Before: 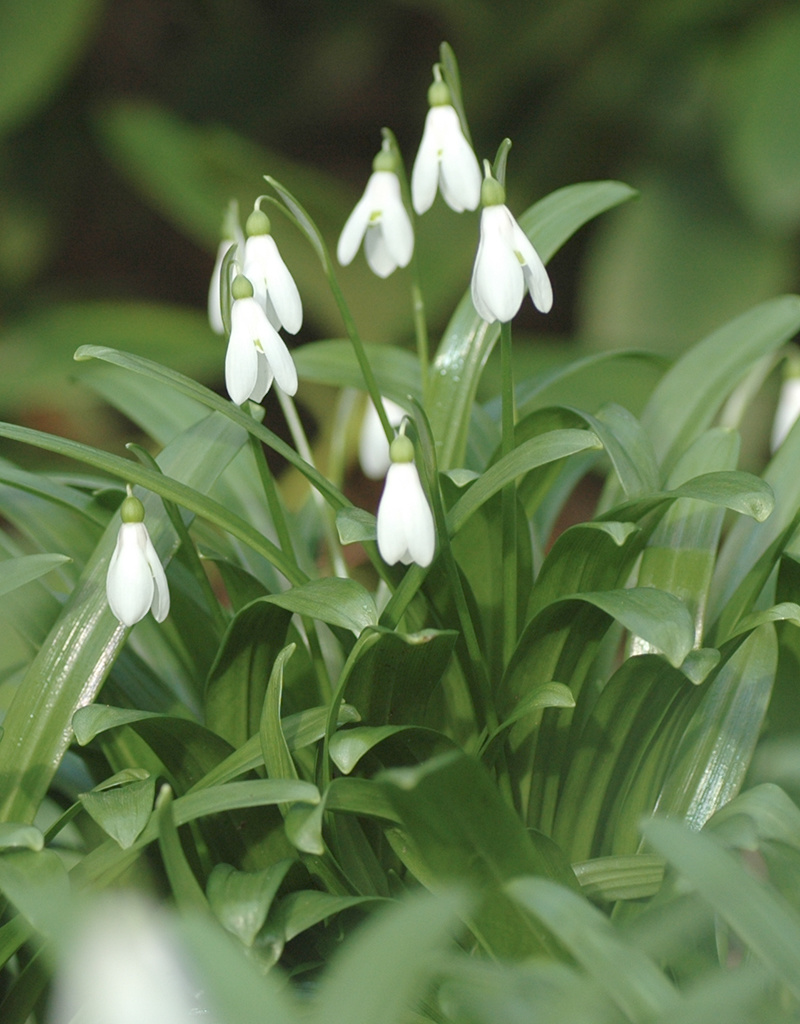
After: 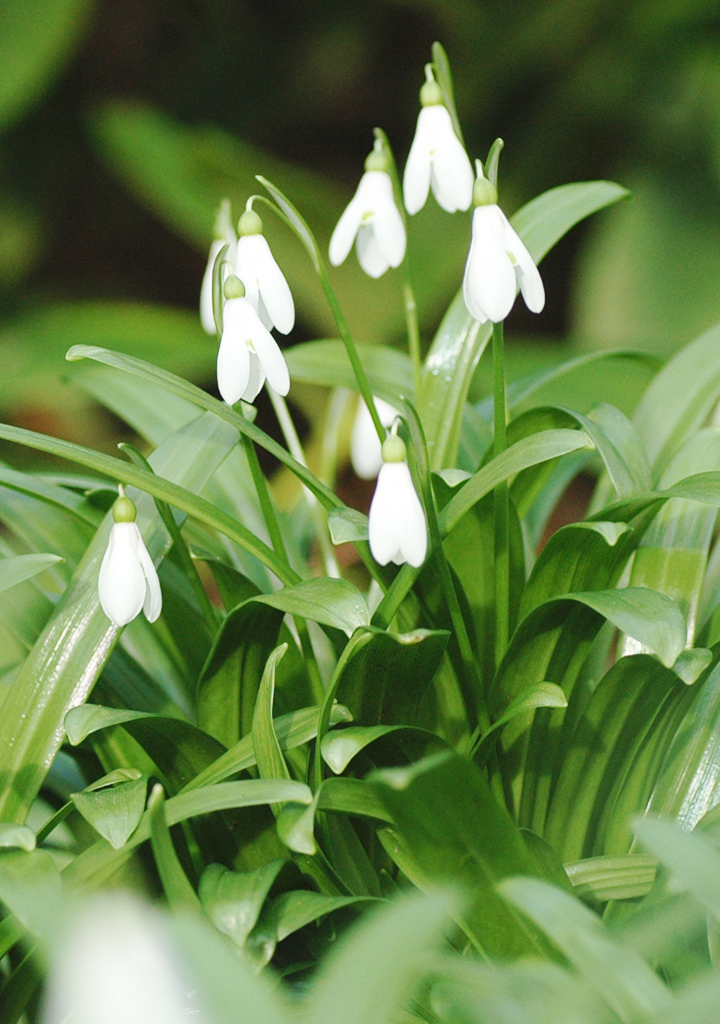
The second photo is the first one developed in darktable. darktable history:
crop and rotate: left 1.088%, right 8.807%
base curve: curves: ch0 [(0, 0) (0.032, 0.025) (0.121, 0.166) (0.206, 0.329) (0.605, 0.79) (1, 1)], preserve colors none
